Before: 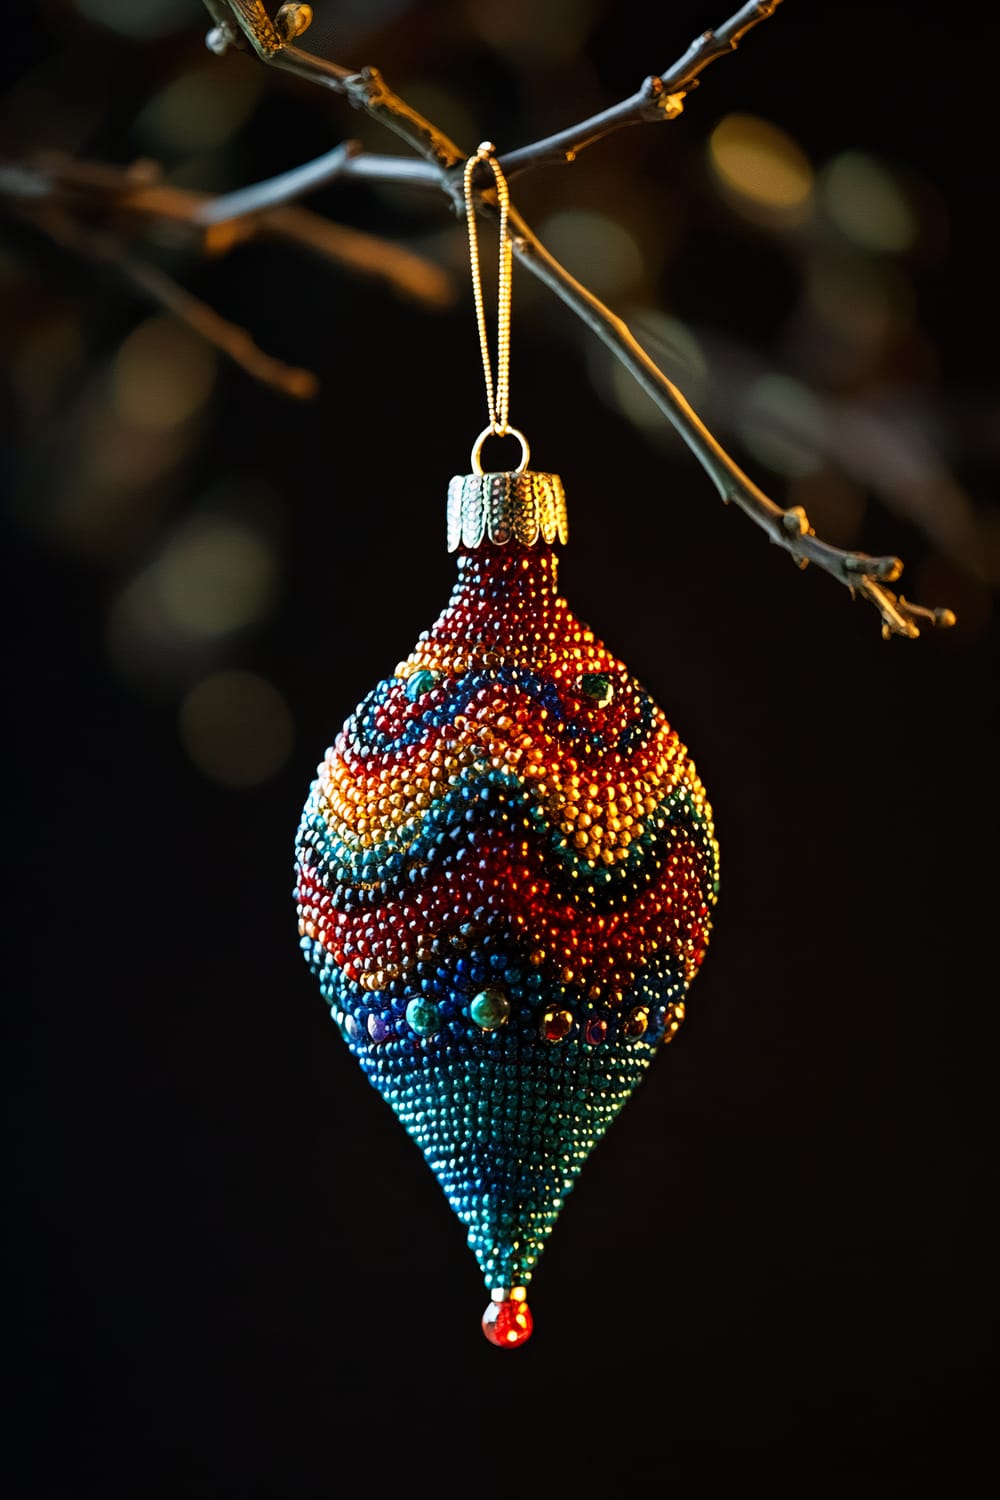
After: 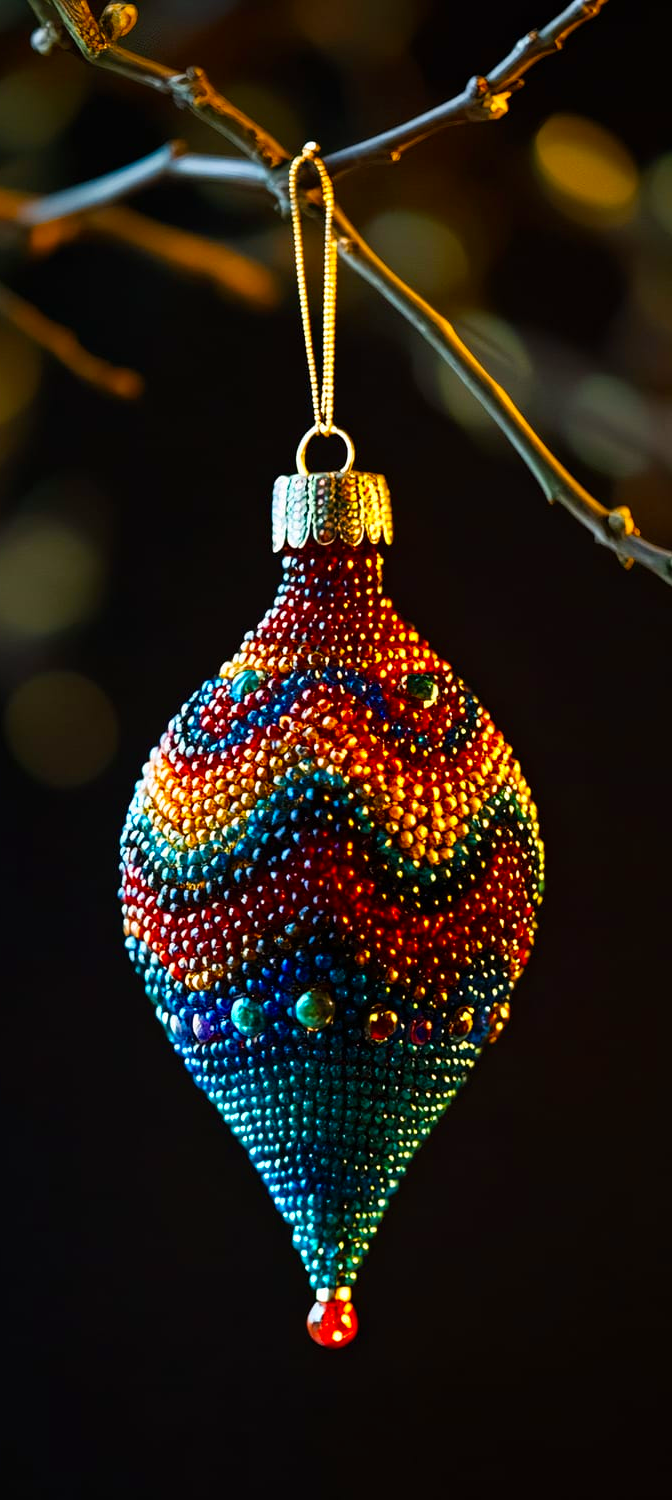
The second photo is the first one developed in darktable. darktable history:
crop and rotate: left 17.596%, right 15.175%
velvia: strength 31.77%, mid-tones bias 0.205
